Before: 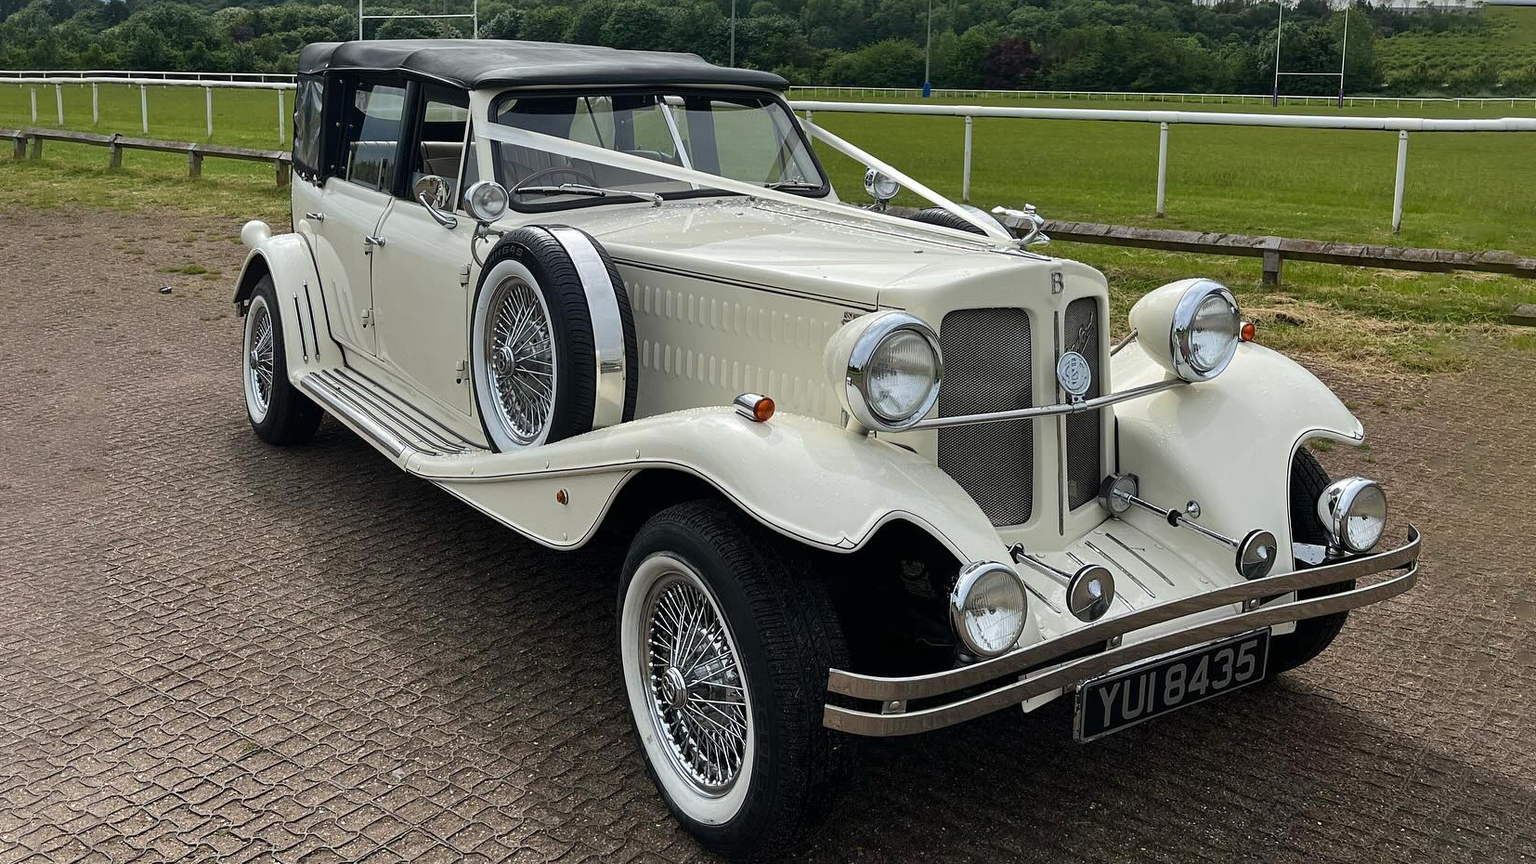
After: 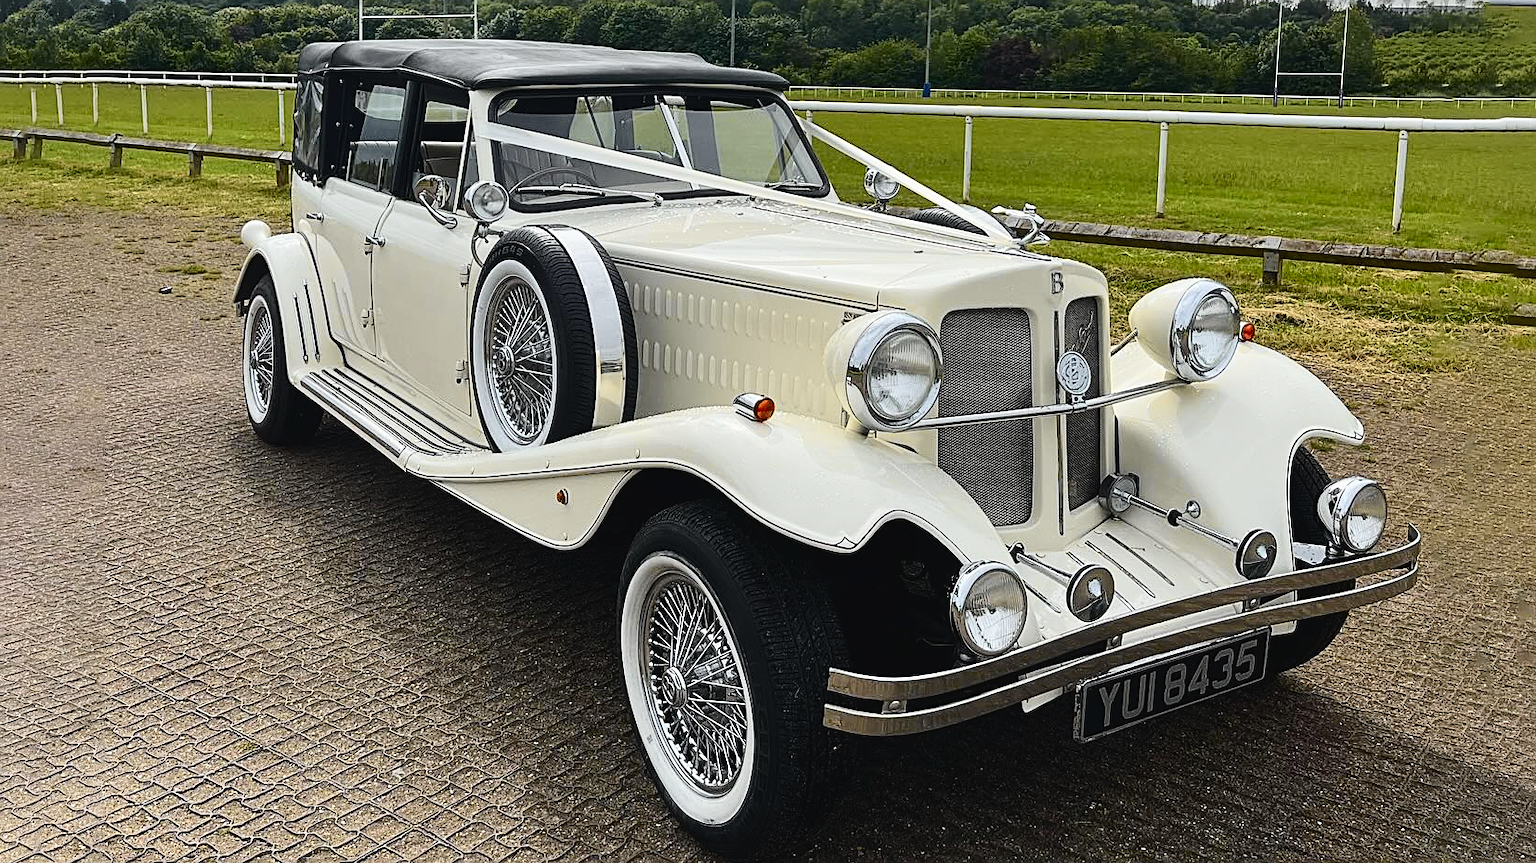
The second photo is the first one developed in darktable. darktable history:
tone curve: curves: ch0 [(0, 0.028) (0.037, 0.05) (0.123, 0.114) (0.19, 0.176) (0.269, 0.27) (0.48, 0.57) (0.595, 0.695) (0.718, 0.823) (0.855, 0.913) (1, 0.982)]; ch1 [(0, 0) (0.243, 0.245) (0.422, 0.415) (0.493, 0.495) (0.508, 0.506) (0.536, 0.538) (0.569, 0.58) (0.611, 0.644) (0.769, 0.807) (1, 1)]; ch2 [(0, 0) (0.249, 0.216) (0.349, 0.321) (0.424, 0.442) (0.476, 0.483) (0.498, 0.499) (0.517, 0.519) (0.532, 0.547) (0.569, 0.608) (0.614, 0.661) (0.706, 0.75) (0.808, 0.809) (0.991, 0.968)], color space Lab, independent channels, preserve colors none
sharpen: on, module defaults
